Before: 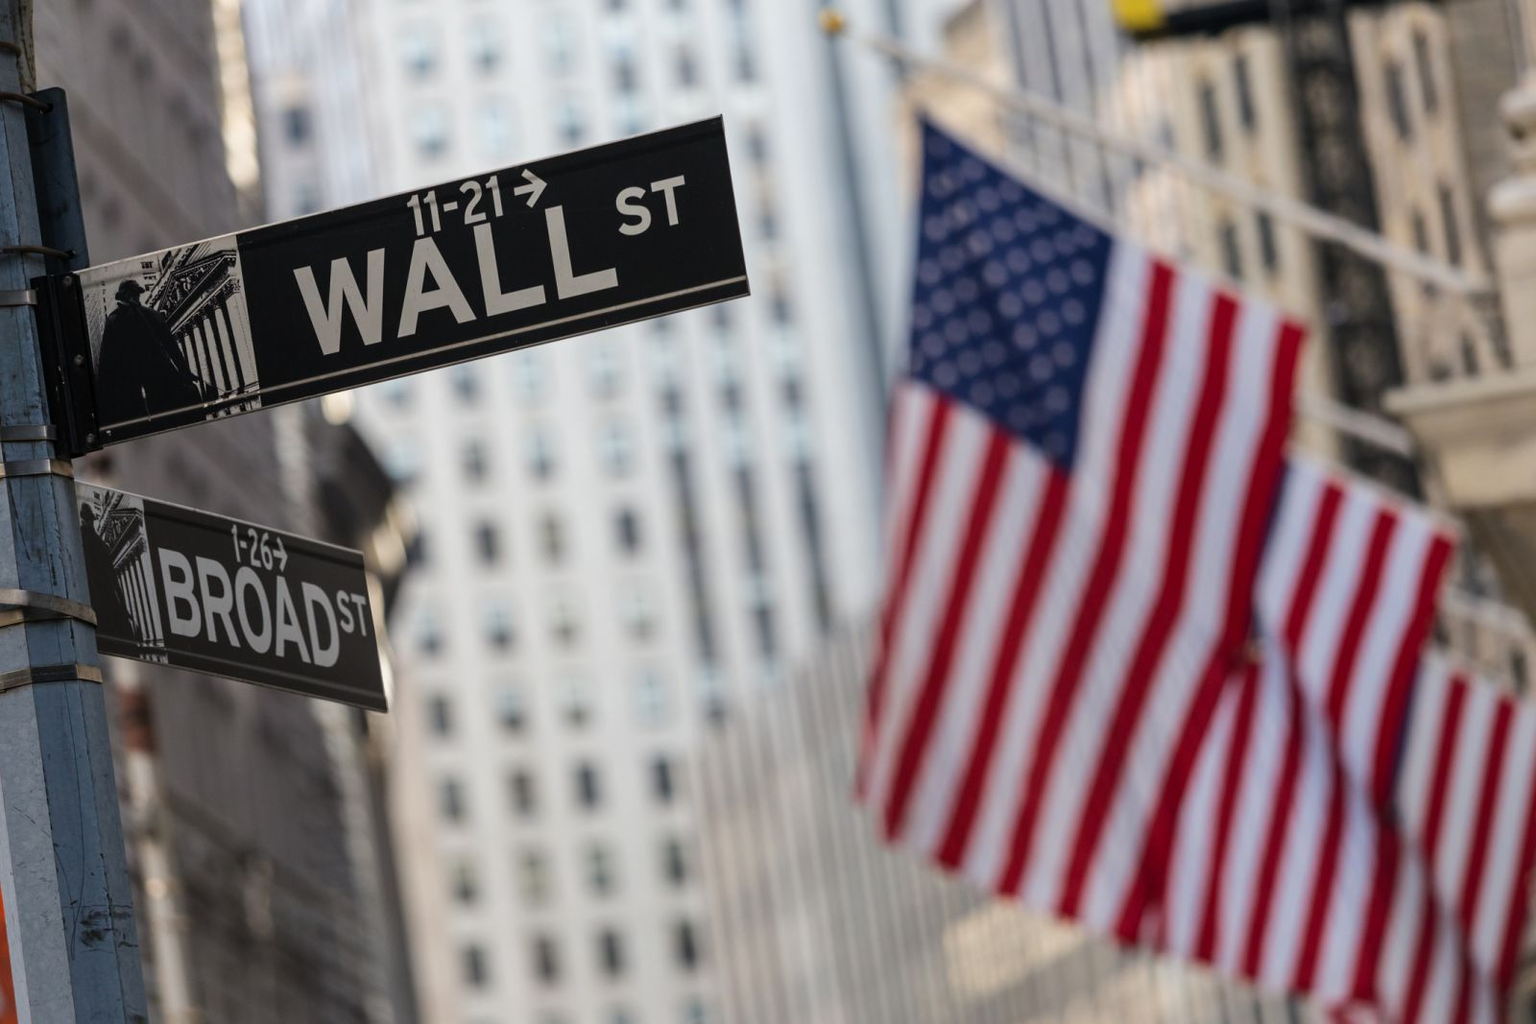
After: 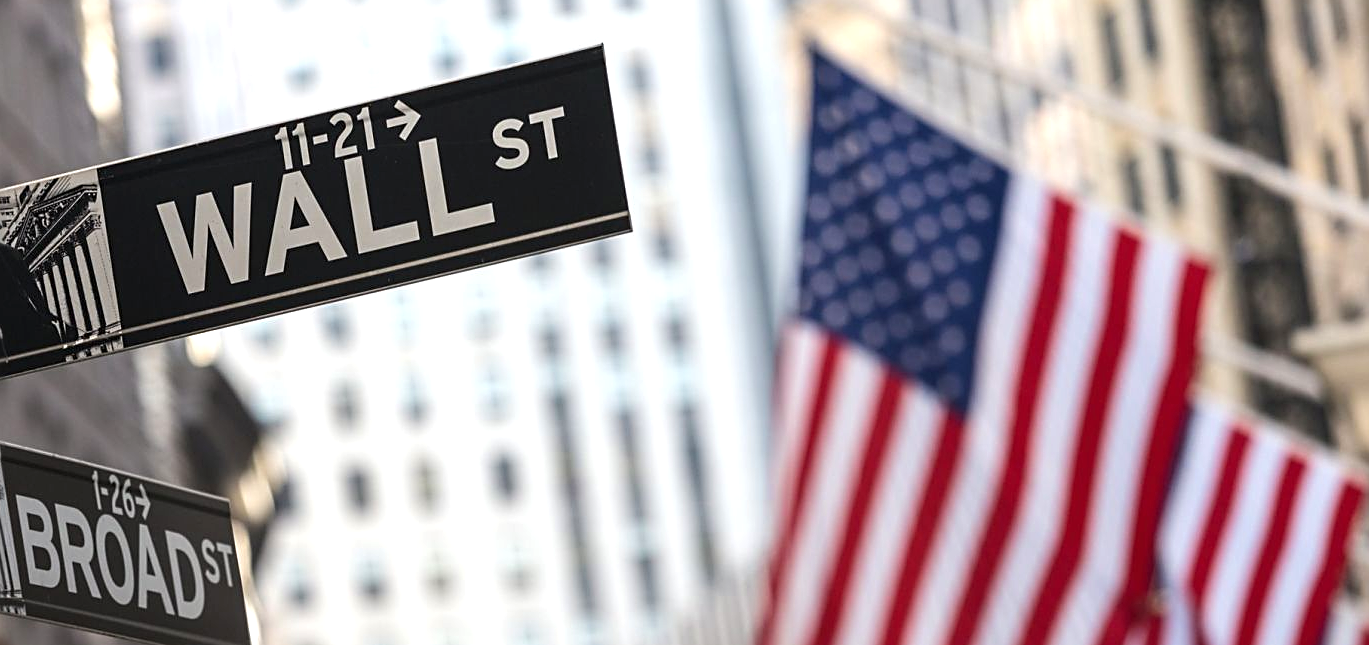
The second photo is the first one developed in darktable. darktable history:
sharpen: on, module defaults
crop and rotate: left 9.338%, top 7.149%, right 5.038%, bottom 32.396%
exposure: black level correction 0, exposure 0.694 EV, compensate highlight preservation false
